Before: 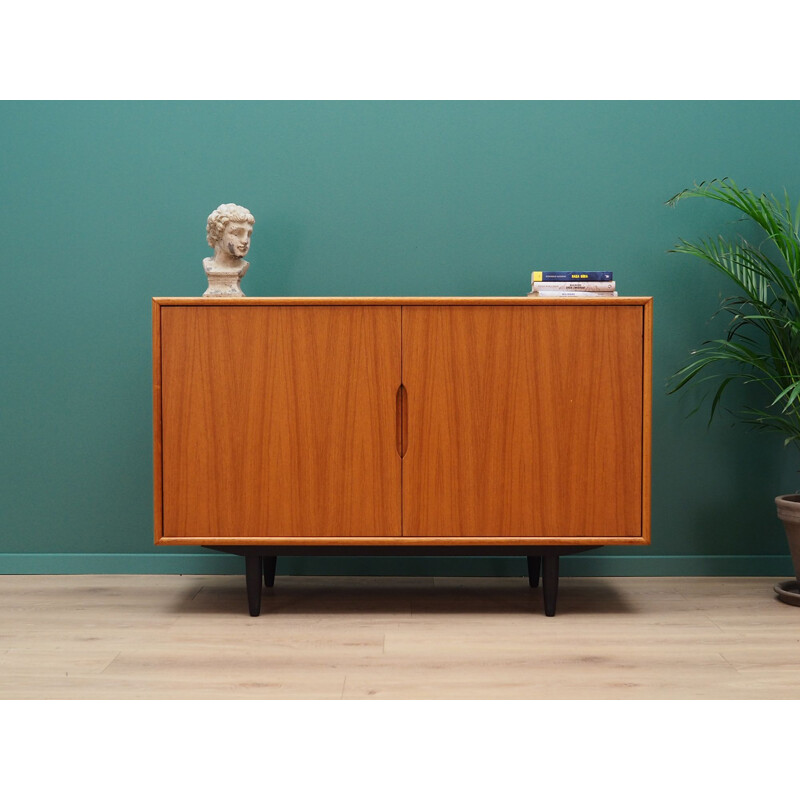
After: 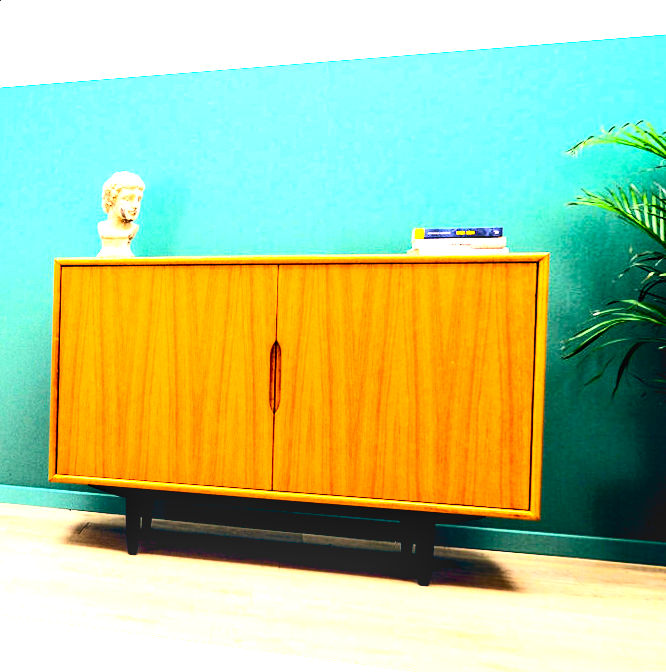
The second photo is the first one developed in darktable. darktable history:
rotate and perspective: rotation 1.69°, lens shift (vertical) -0.023, lens shift (horizontal) -0.291, crop left 0.025, crop right 0.988, crop top 0.092, crop bottom 0.842
tone equalizer: -8 EV -0.75 EV, -7 EV -0.7 EV, -6 EV -0.6 EV, -5 EV -0.4 EV, -3 EV 0.4 EV, -2 EV 0.6 EV, -1 EV 0.7 EV, +0 EV 0.75 EV, edges refinement/feathering 500, mask exposure compensation -1.57 EV, preserve details no
crop: left 7.598%, right 7.873%
local contrast: highlights 40%, shadows 60%, detail 136%, midtone range 0.514
exposure: black level correction 0, exposure 1 EV, compensate exposure bias true, compensate highlight preservation false
contrast brightness saturation: contrast 0.28
color balance: lift [0.975, 0.993, 1, 1.015], gamma [1.1, 1, 1, 0.945], gain [1, 1.04, 1, 0.95]
color balance rgb: linear chroma grading › global chroma 9%, perceptual saturation grading › global saturation 36%, perceptual saturation grading › shadows 35%, perceptual brilliance grading › global brilliance 21.21%, perceptual brilliance grading › shadows -35%, global vibrance 21.21%
